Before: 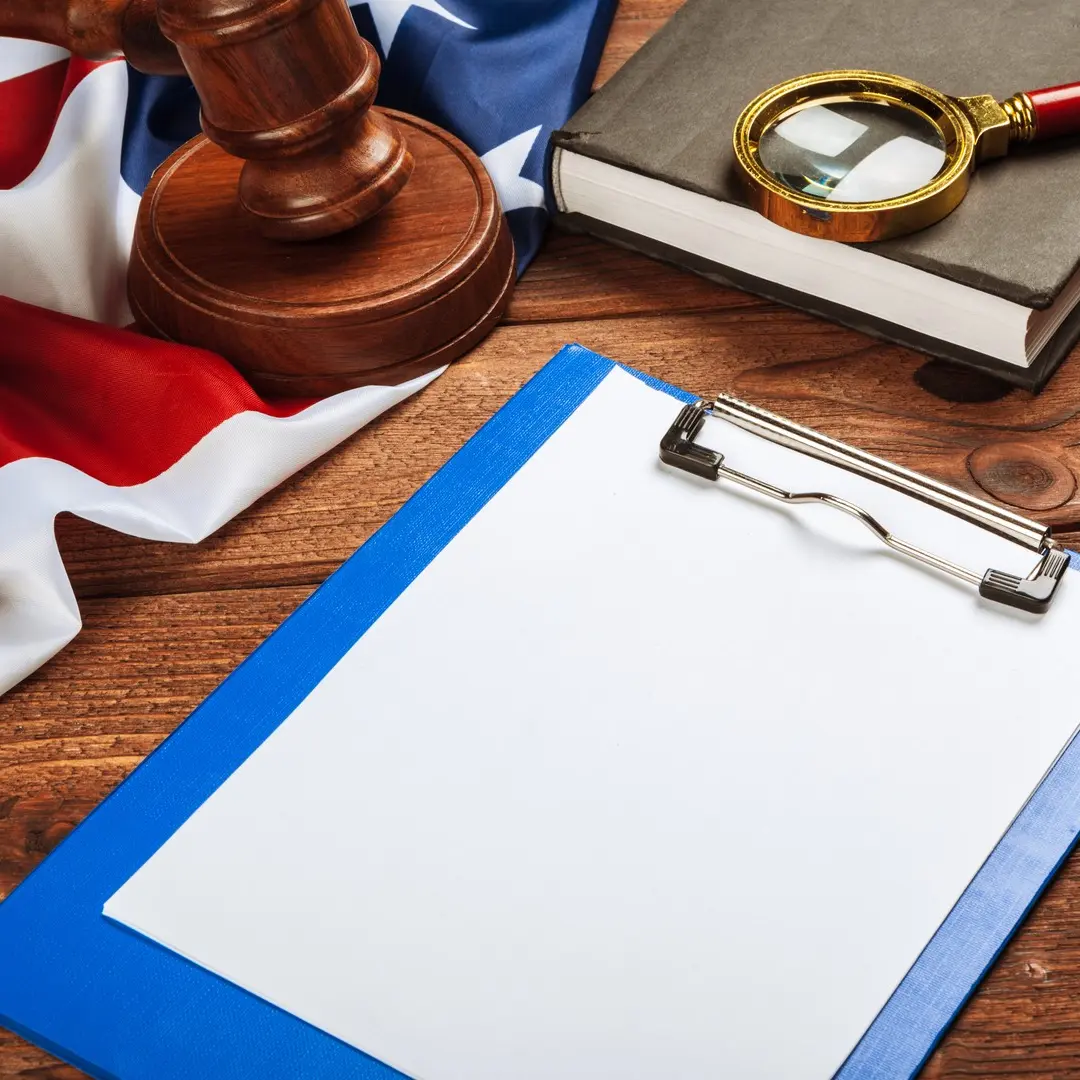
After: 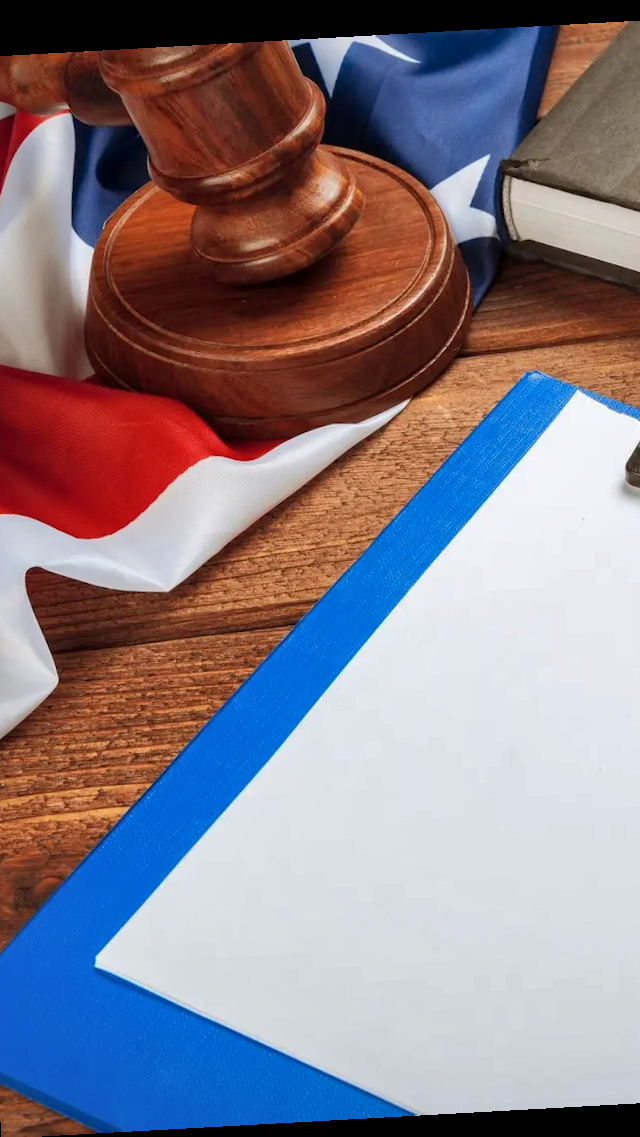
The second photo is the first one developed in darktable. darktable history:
rotate and perspective: rotation -3.18°, automatic cropping off
crop: left 5.114%, right 38.589%
local contrast: mode bilateral grid, contrast 20, coarseness 50, detail 120%, midtone range 0.2
shadows and highlights: on, module defaults
